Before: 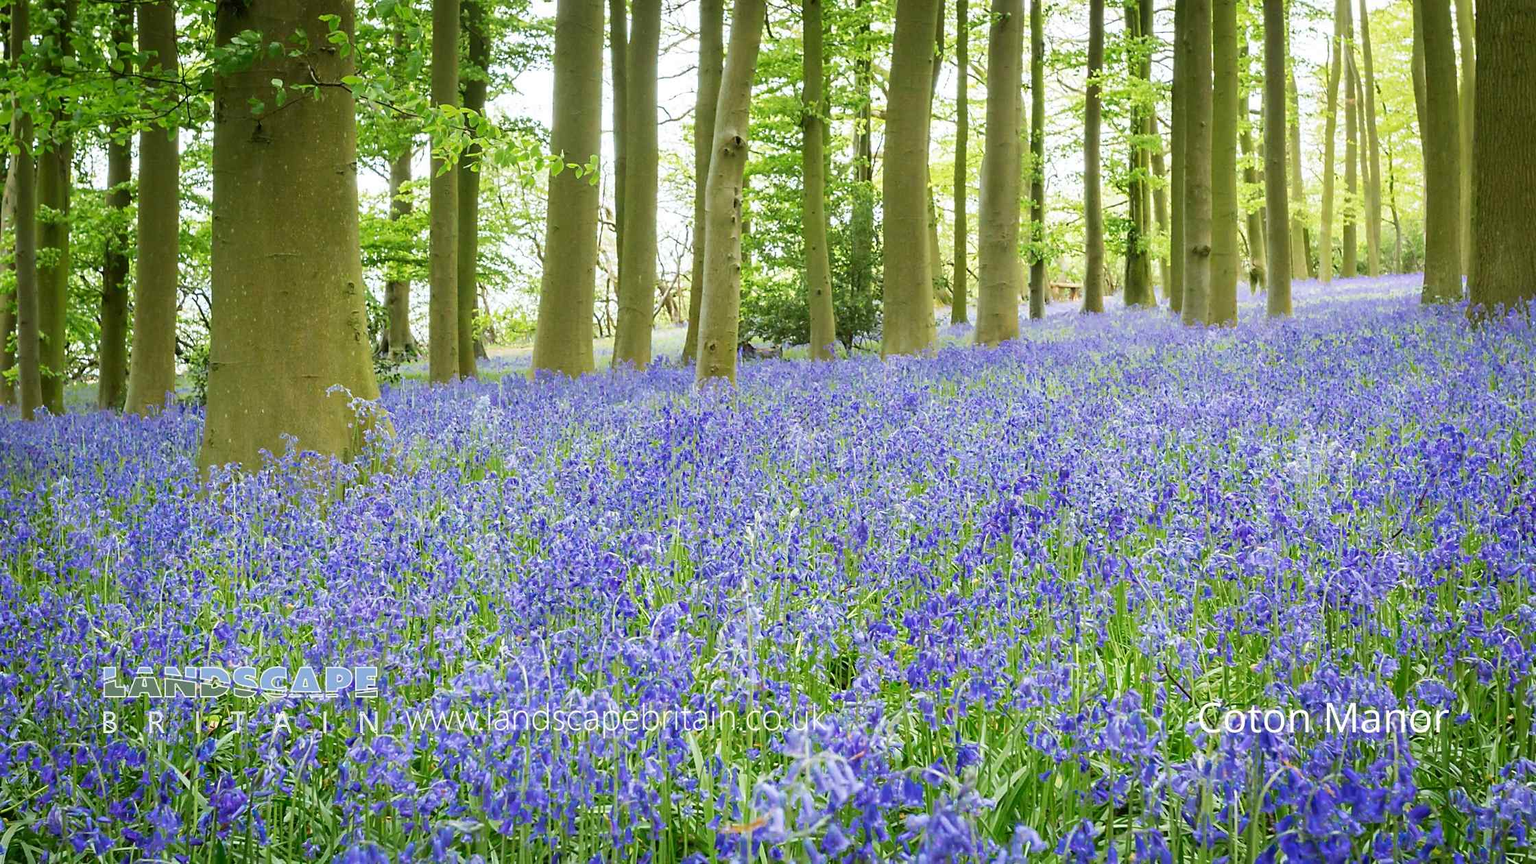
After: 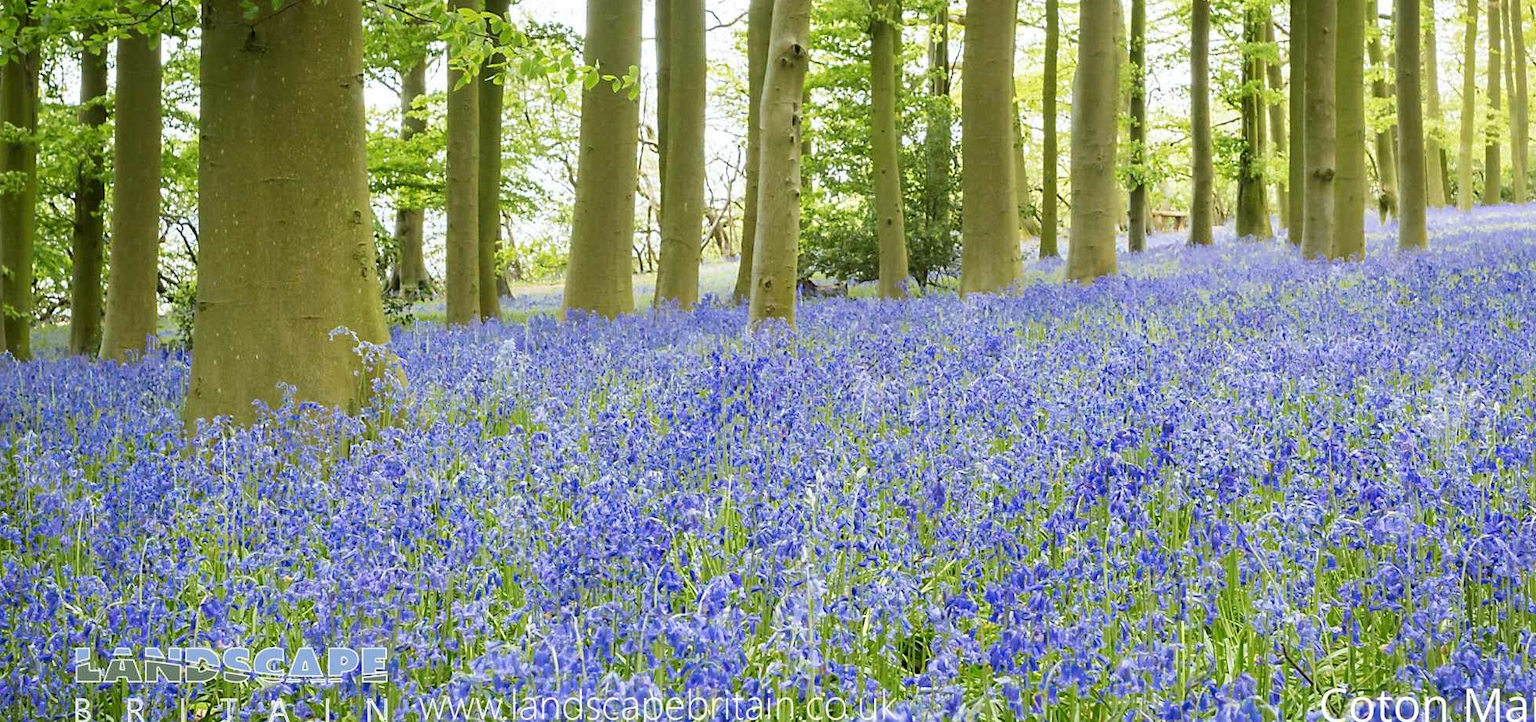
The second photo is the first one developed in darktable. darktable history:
color contrast: green-magenta contrast 0.81
crop and rotate: left 2.425%, top 11.305%, right 9.6%, bottom 15.08%
